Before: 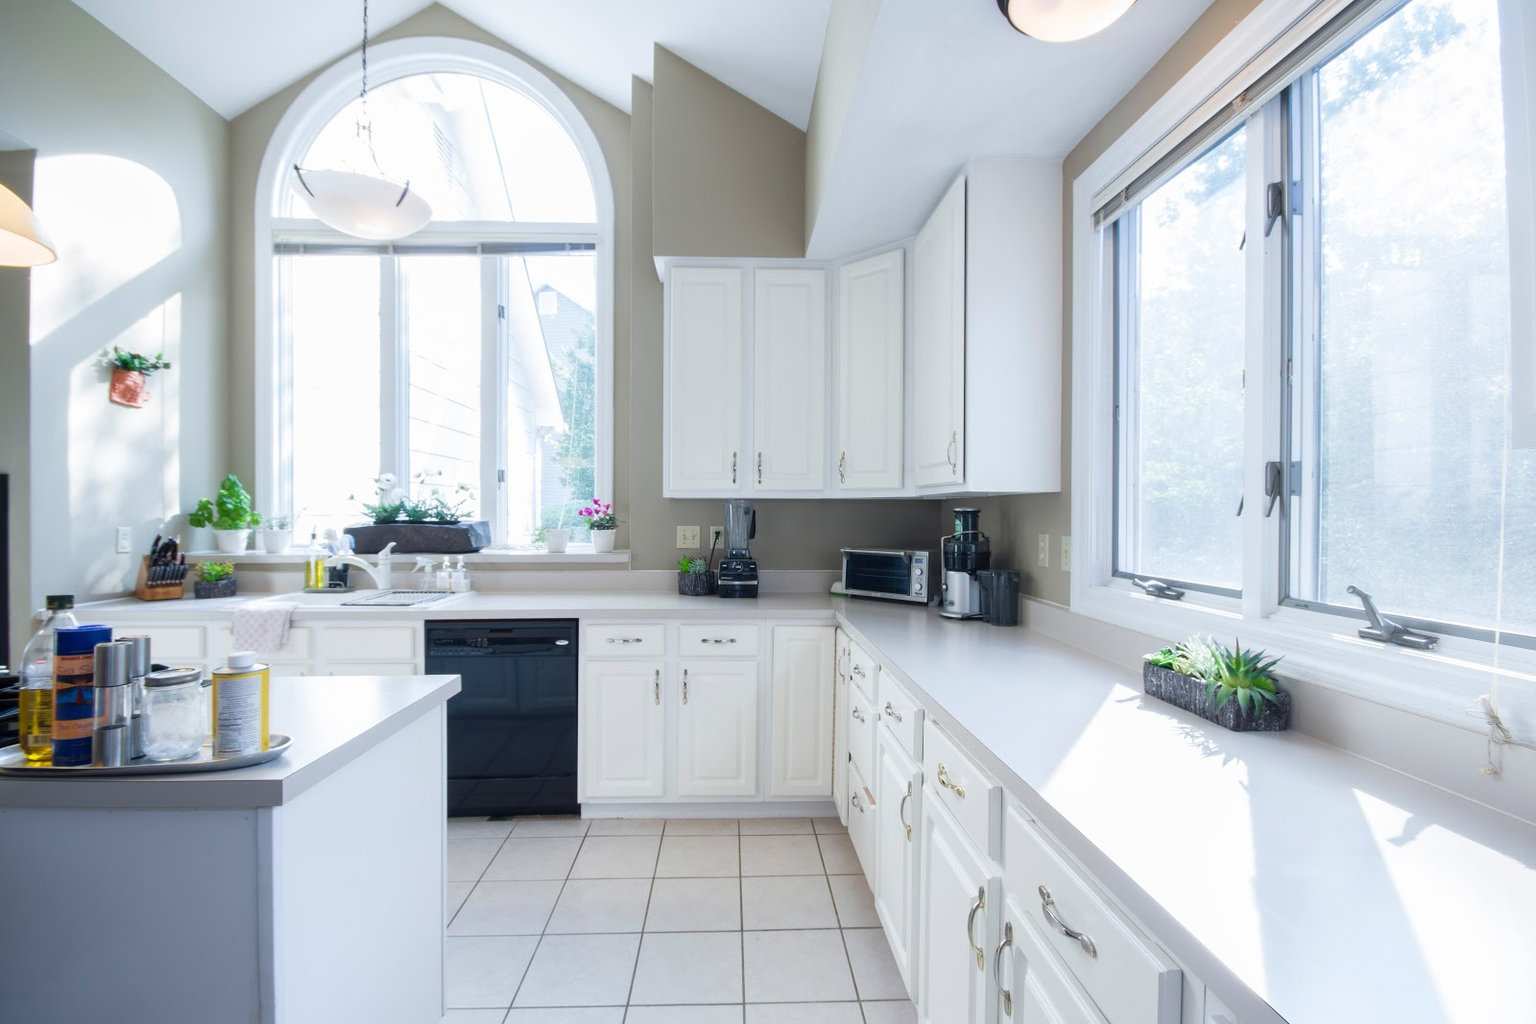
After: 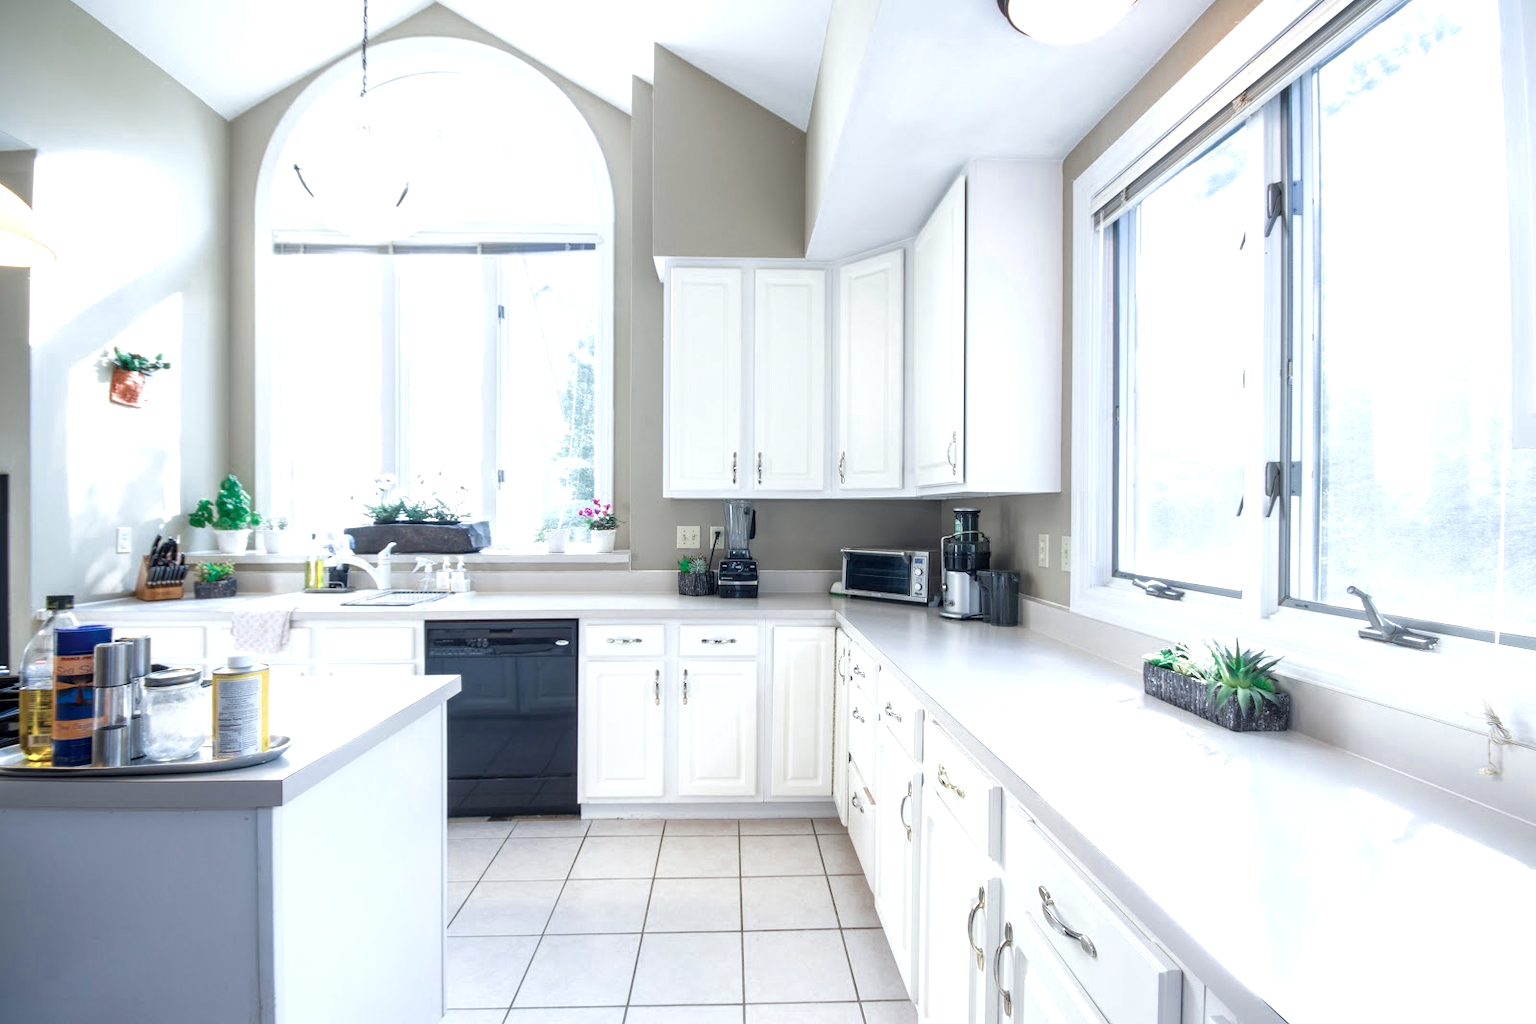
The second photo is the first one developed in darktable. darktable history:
exposure: black level correction 0.001, exposure 0.675 EV, compensate highlight preservation false
local contrast: detail 130%
color balance rgb: on, module defaults
color zones: curves: ch0 [(0, 0.5) (0.125, 0.4) (0.25, 0.5) (0.375, 0.4) (0.5, 0.4) (0.625, 0.35) (0.75, 0.35) (0.875, 0.5)]; ch1 [(0, 0.35) (0.125, 0.45) (0.25, 0.35) (0.375, 0.35) (0.5, 0.35) (0.625, 0.35) (0.75, 0.45) (0.875, 0.35)]; ch2 [(0, 0.6) (0.125, 0.5) (0.25, 0.5) (0.375, 0.6) (0.5, 0.6) (0.625, 0.5) (0.75, 0.5) (0.875, 0.5)]
